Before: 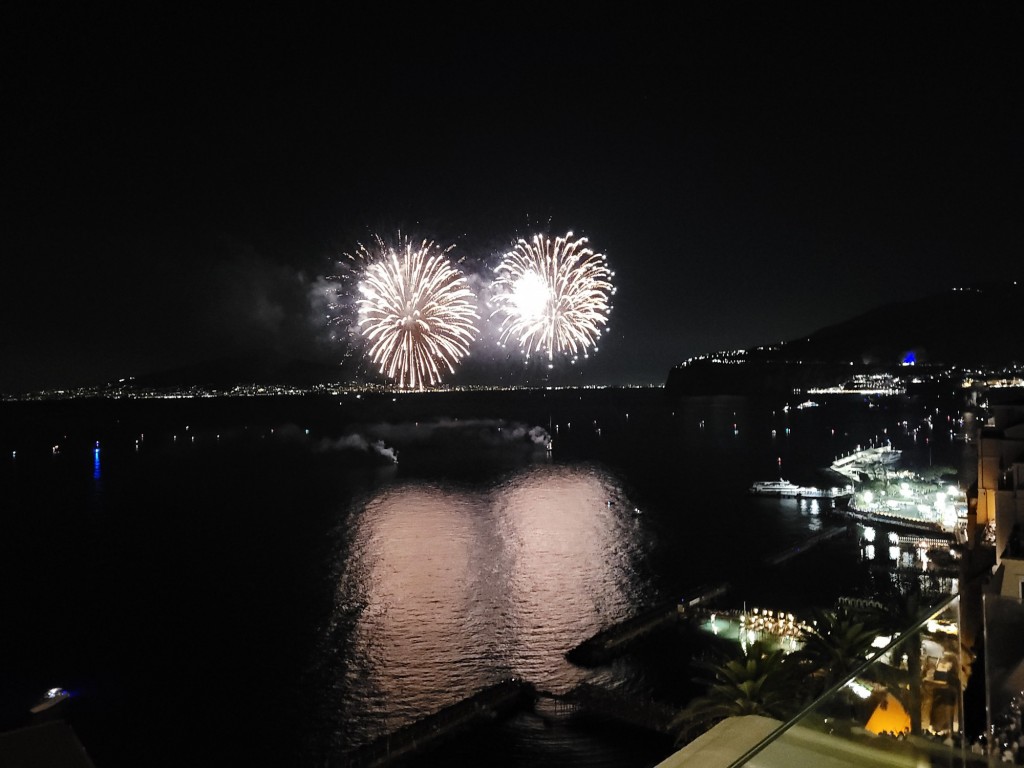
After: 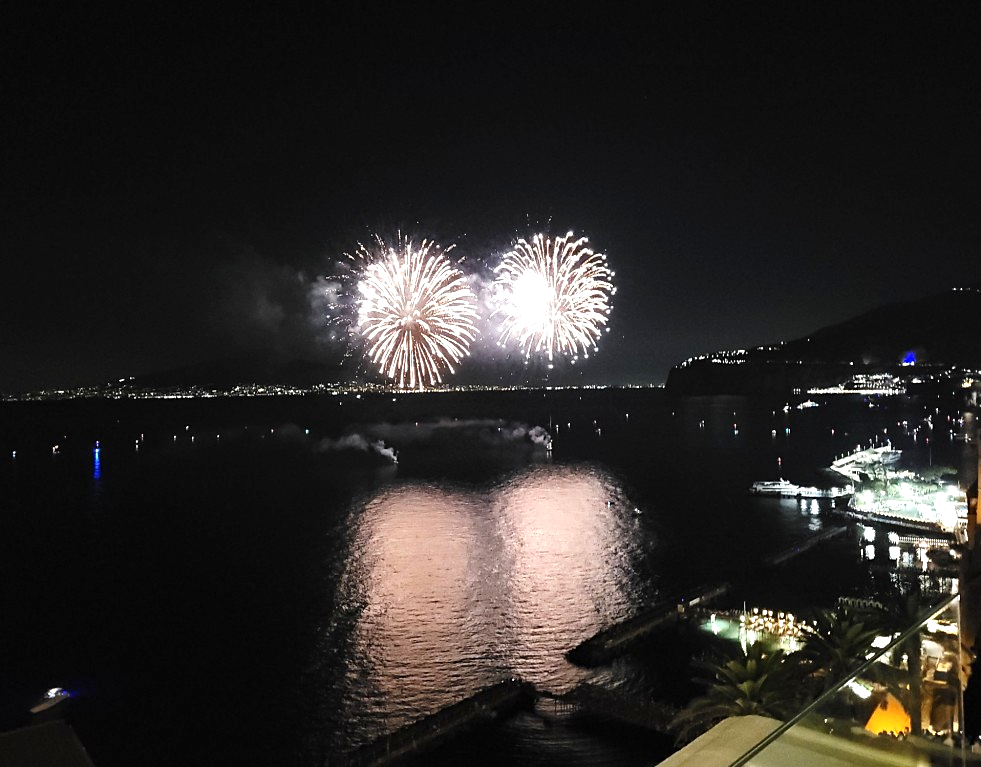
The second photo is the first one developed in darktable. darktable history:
crop: right 4.152%, bottom 0.021%
exposure: black level correction 0, exposure 0.699 EV, compensate highlight preservation false
sharpen: amount 0.214
